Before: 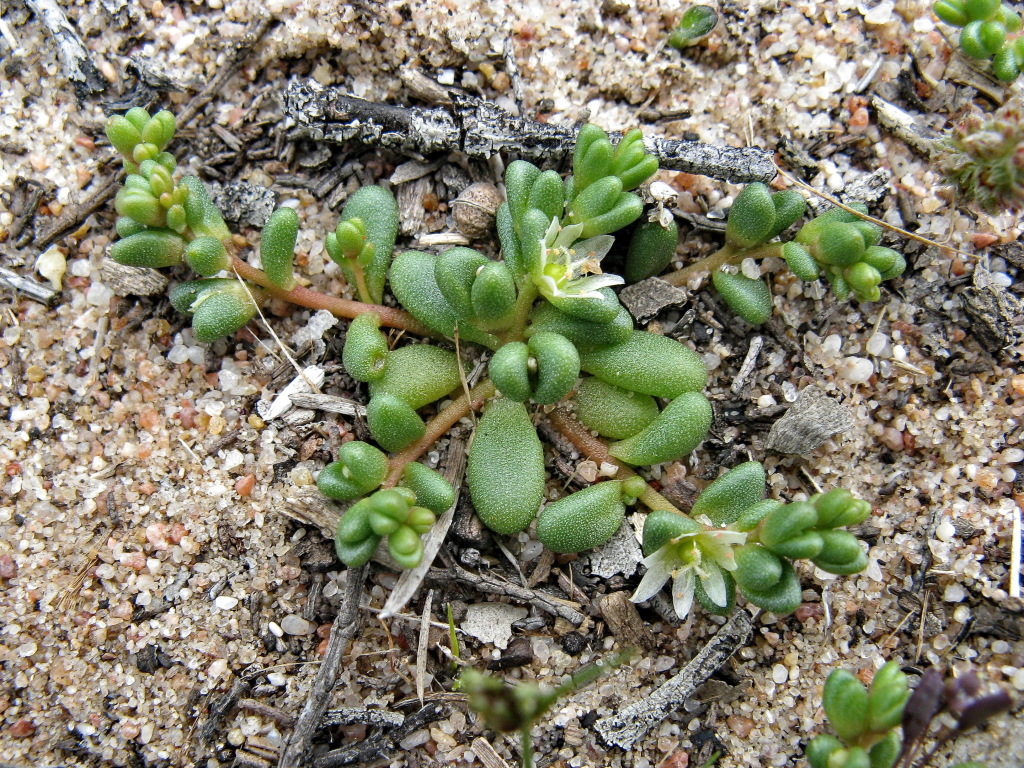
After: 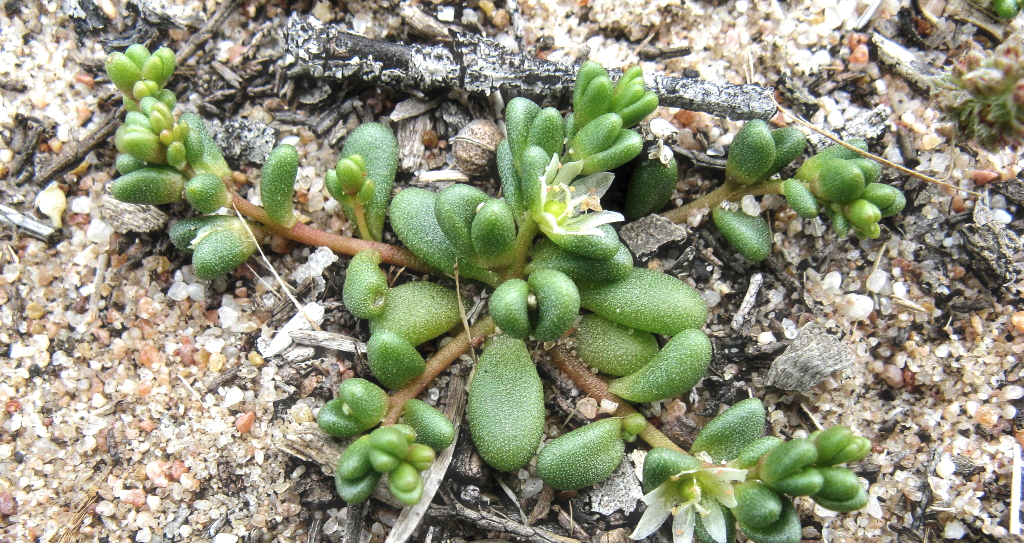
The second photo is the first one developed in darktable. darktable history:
tone equalizer: -8 EV -0.417 EV, -7 EV -0.389 EV, -6 EV -0.333 EV, -5 EV -0.222 EV, -3 EV 0.222 EV, -2 EV 0.333 EV, -1 EV 0.389 EV, +0 EV 0.417 EV, edges refinement/feathering 500, mask exposure compensation -1.57 EV, preserve details no
crop and rotate: top 8.293%, bottom 20.996%
haze removal: strength -0.1, adaptive false
